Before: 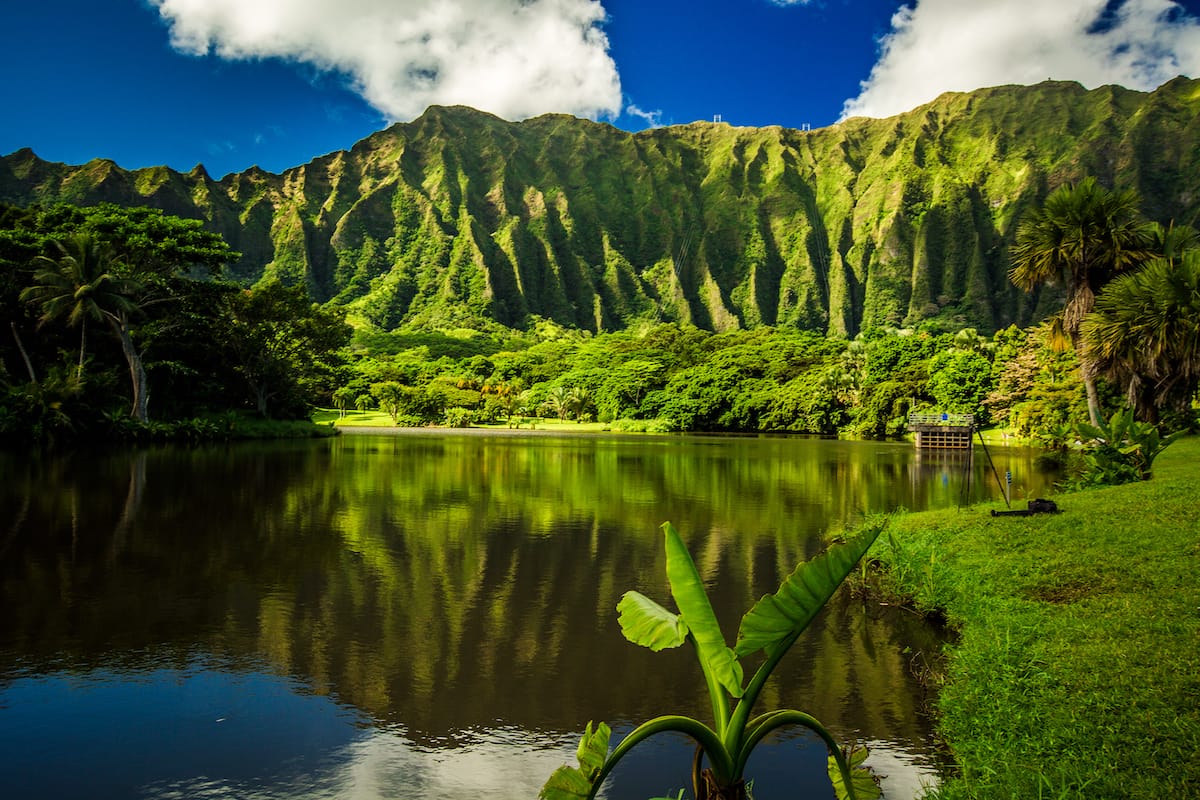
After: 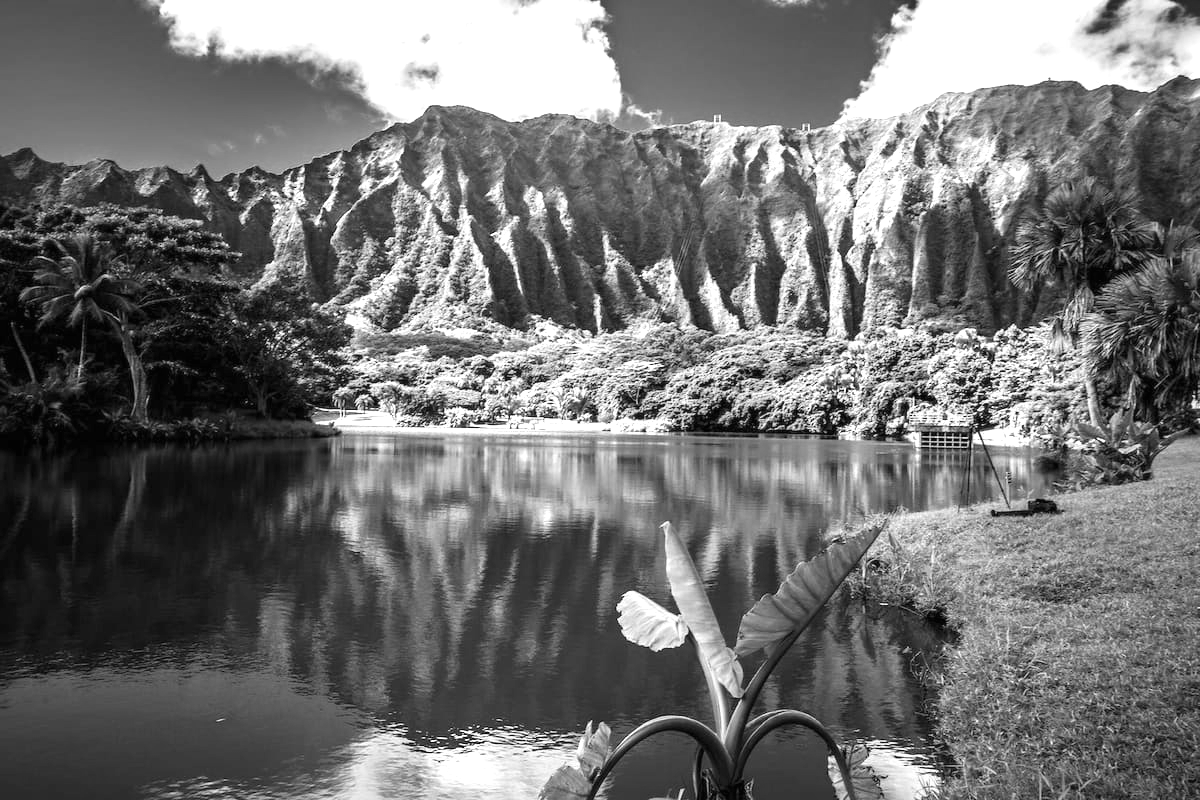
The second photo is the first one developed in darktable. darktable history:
exposure: black level correction 0, exposure 1.1 EV, compensate exposure bias true, compensate highlight preservation false
monochrome: a 32, b 64, size 2.3
